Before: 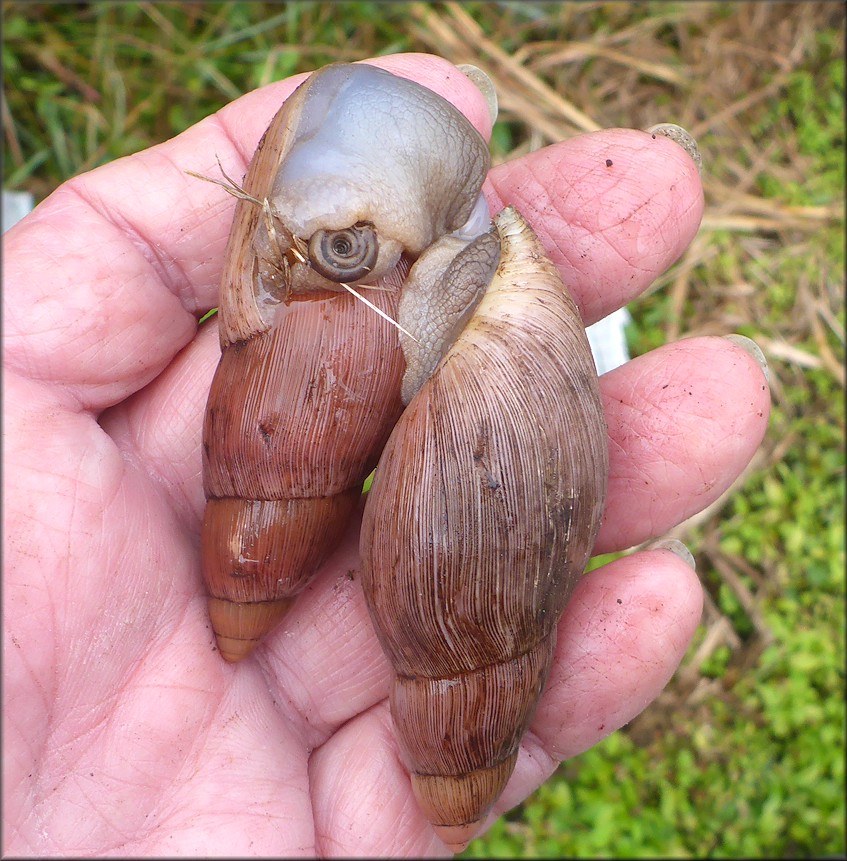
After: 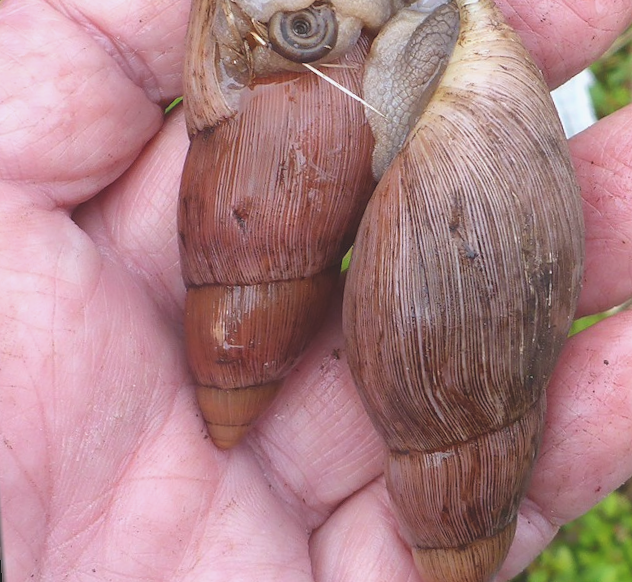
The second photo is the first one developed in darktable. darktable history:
crop: left 6.488%, top 27.668%, right 24.183%, bottom 8.656%
white balance: red 0.982, blue 1.018
rotate and perspective: rotation -4.2°, shear 0.006, automatic cropping off
exposure: black level correction -0.015, exposure -0.125 EV, compensate highlight preservation false
